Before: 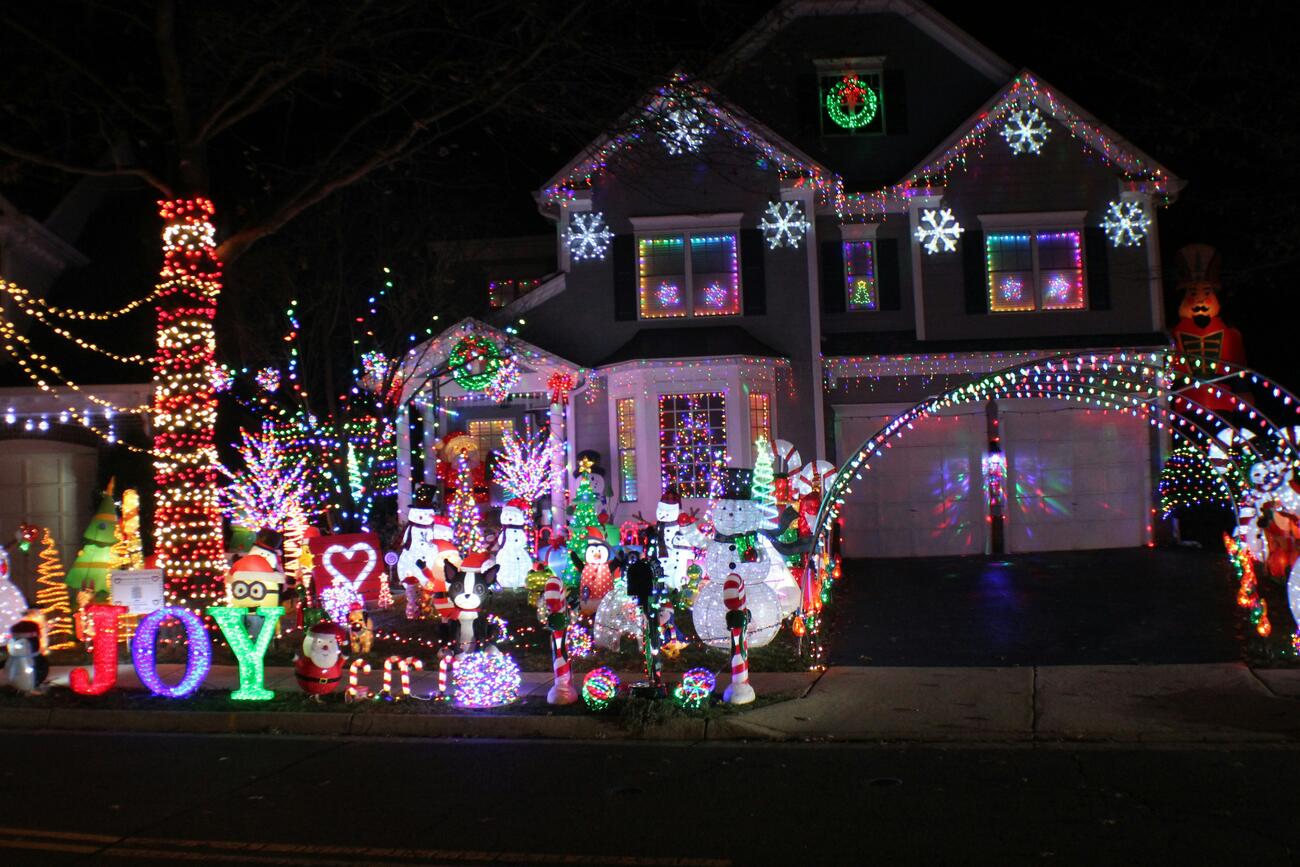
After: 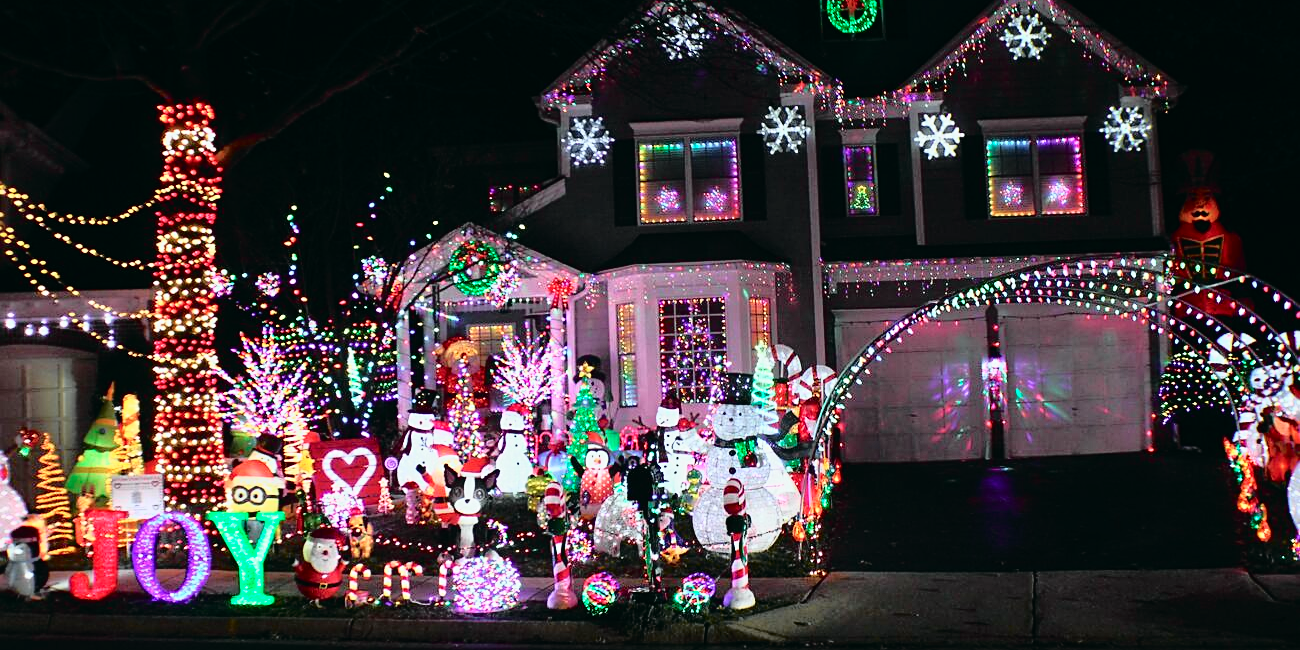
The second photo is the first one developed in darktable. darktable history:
tone curve: curves: ch0 [(0, 0.015) (0.091, 0.055) (0.184, 0.159) (0.304, 0.382) (0.492, 0.579) (0.628, 0.755) (0.832, 0.932) (0.984, 0.963)]; ch1 [(0, 0) (0.34, 0.235) (0.46, 0.46) (0.515, 0.502) (0.553, 0.567) (0.764, 0.815) (1, 1)]; ch2 [(0, 0) (0.44, 0.458) (0.479, 0.492) (0.524, 0.507) (0.557, 0.567) (0.673, 0.699) (1, 1)], color space Lab, independent channels, preserve colors none
crop: top 11.038%, bottom 13.962%
contrast brightness saturation: contrast 0.01, saturation -0.05
sharpen: on, module defaults
